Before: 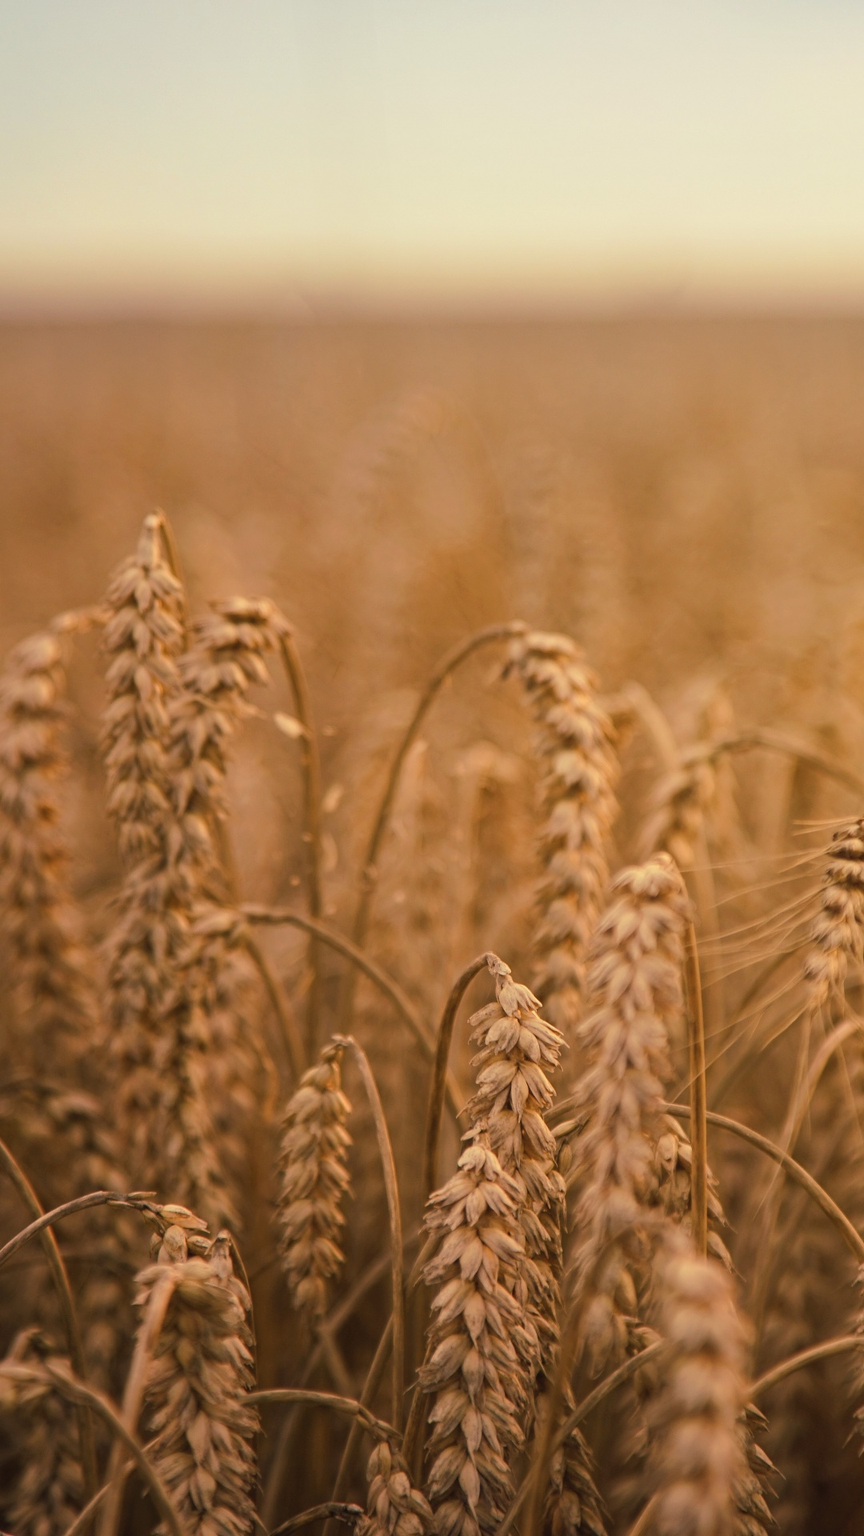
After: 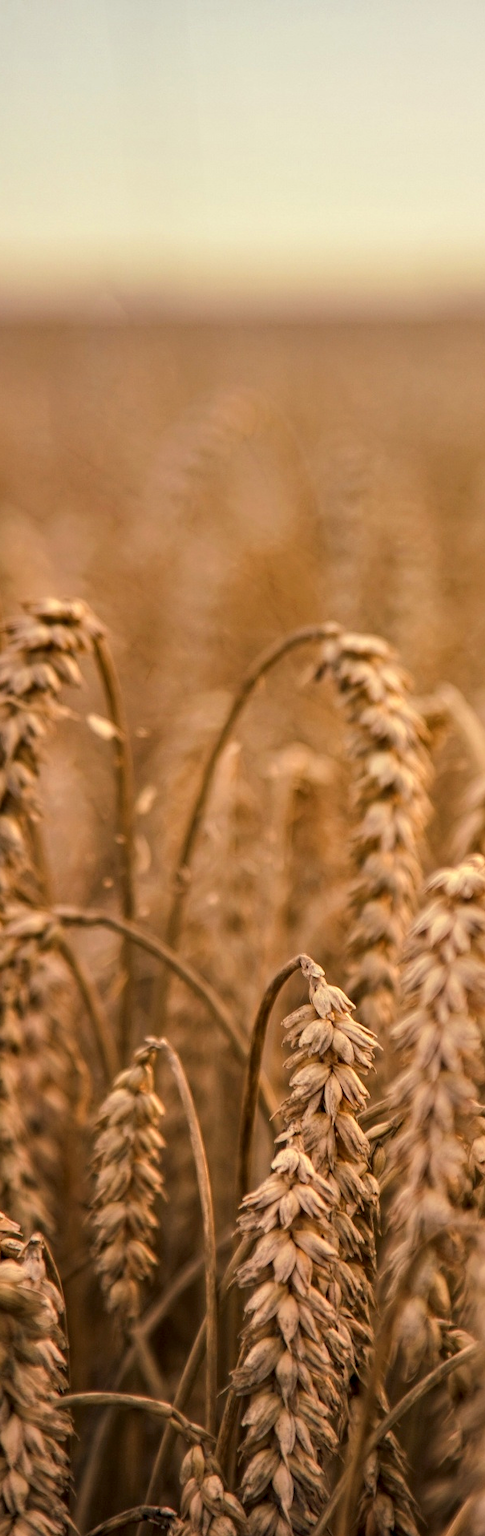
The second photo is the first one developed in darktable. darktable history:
crop: left 21.674%, right 22.086%
contrast equalizer: octaves 7, y [[0.528, 0.548, 0.563, 0.562, 0.546, 0.526], [0.55 ×6], [0 ×6], [0 ×6], [0 ×6]]
local contrast: on, module defaults
